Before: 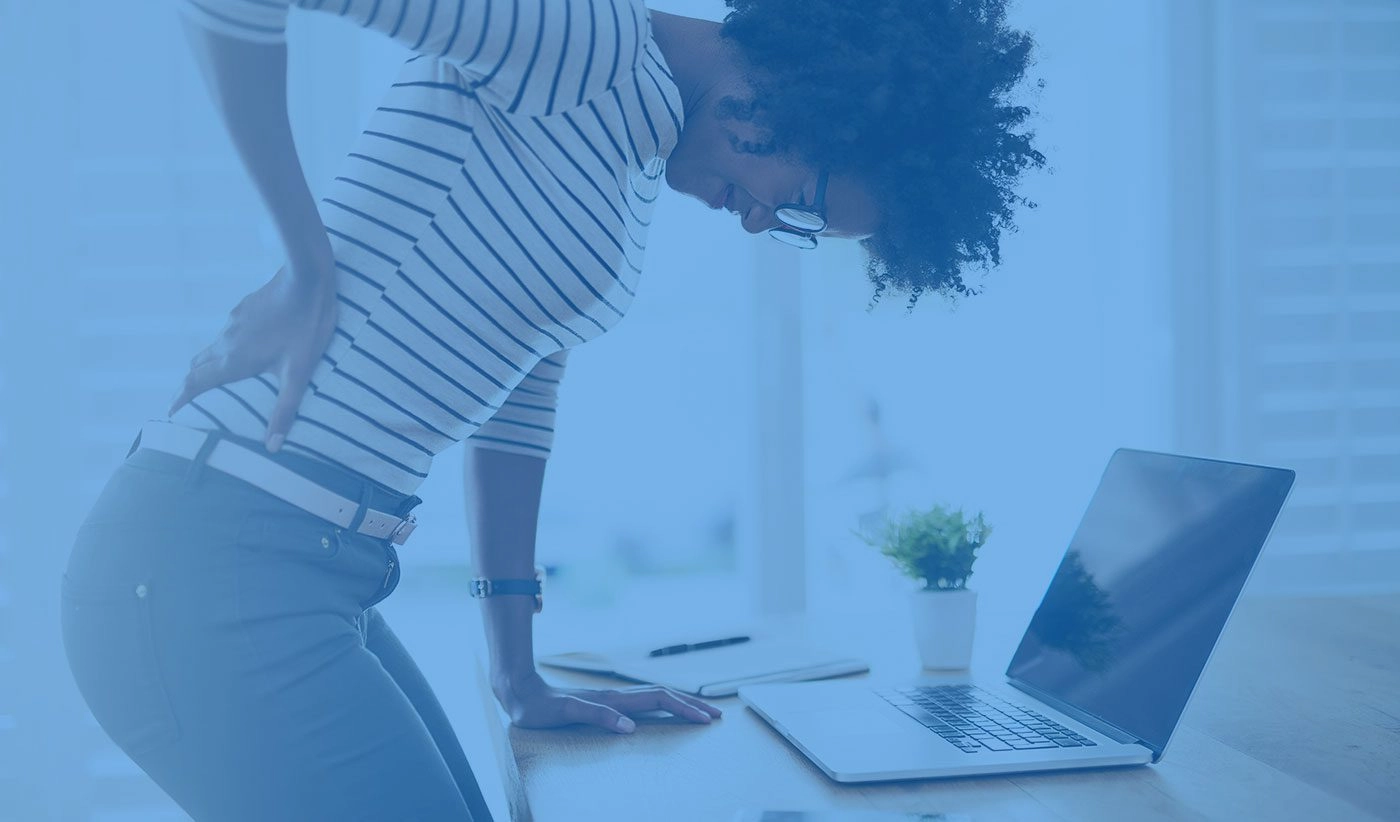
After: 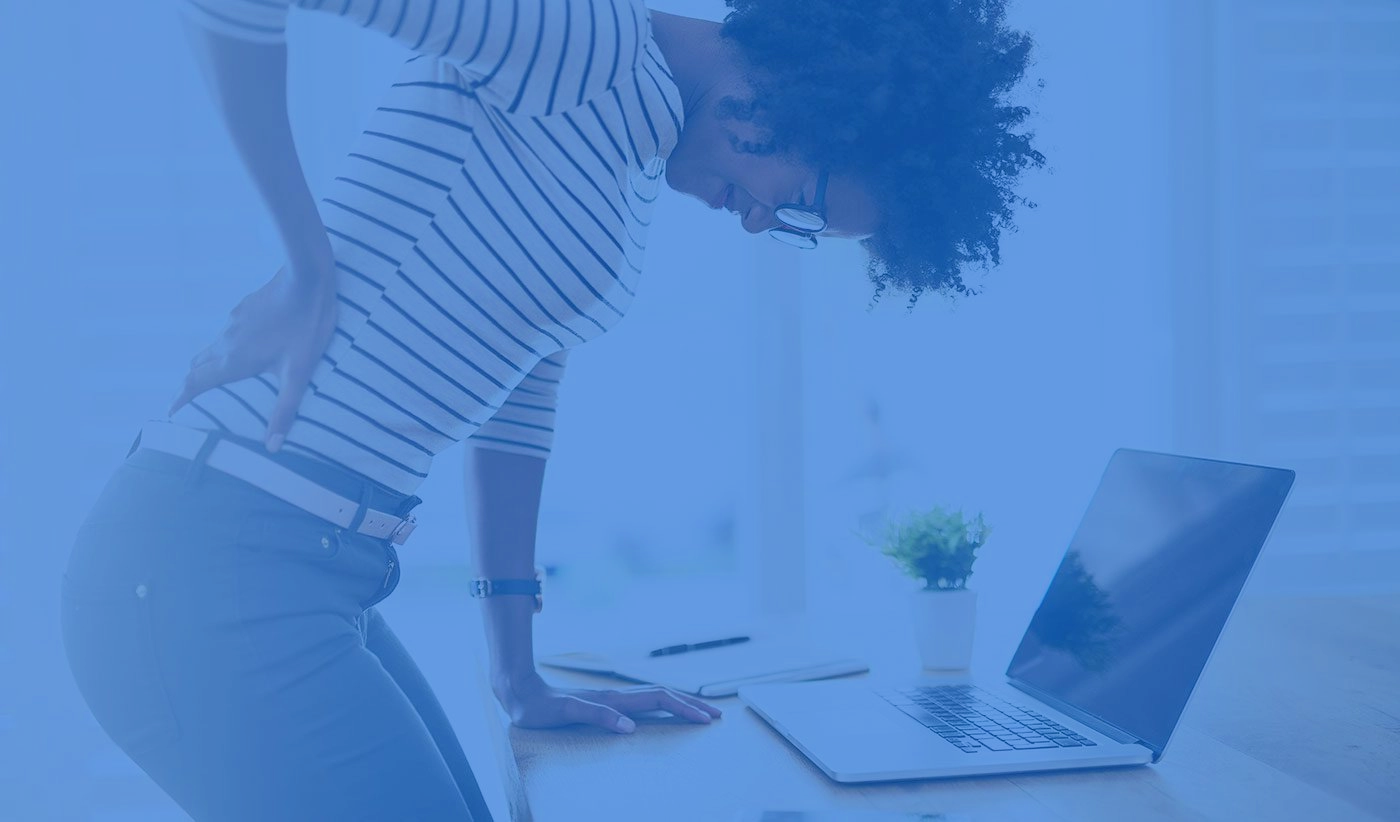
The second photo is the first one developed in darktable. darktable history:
white balance: red 0.967, blue 1.119, emerald 0.756
exposure: exposure 0.127 EV, compensate highlight preservation false
filmic rgb: black relative exposure -7.48 EV, white relative exposure 4.83 EV, hardness 3.4, color science v6 (2022)
